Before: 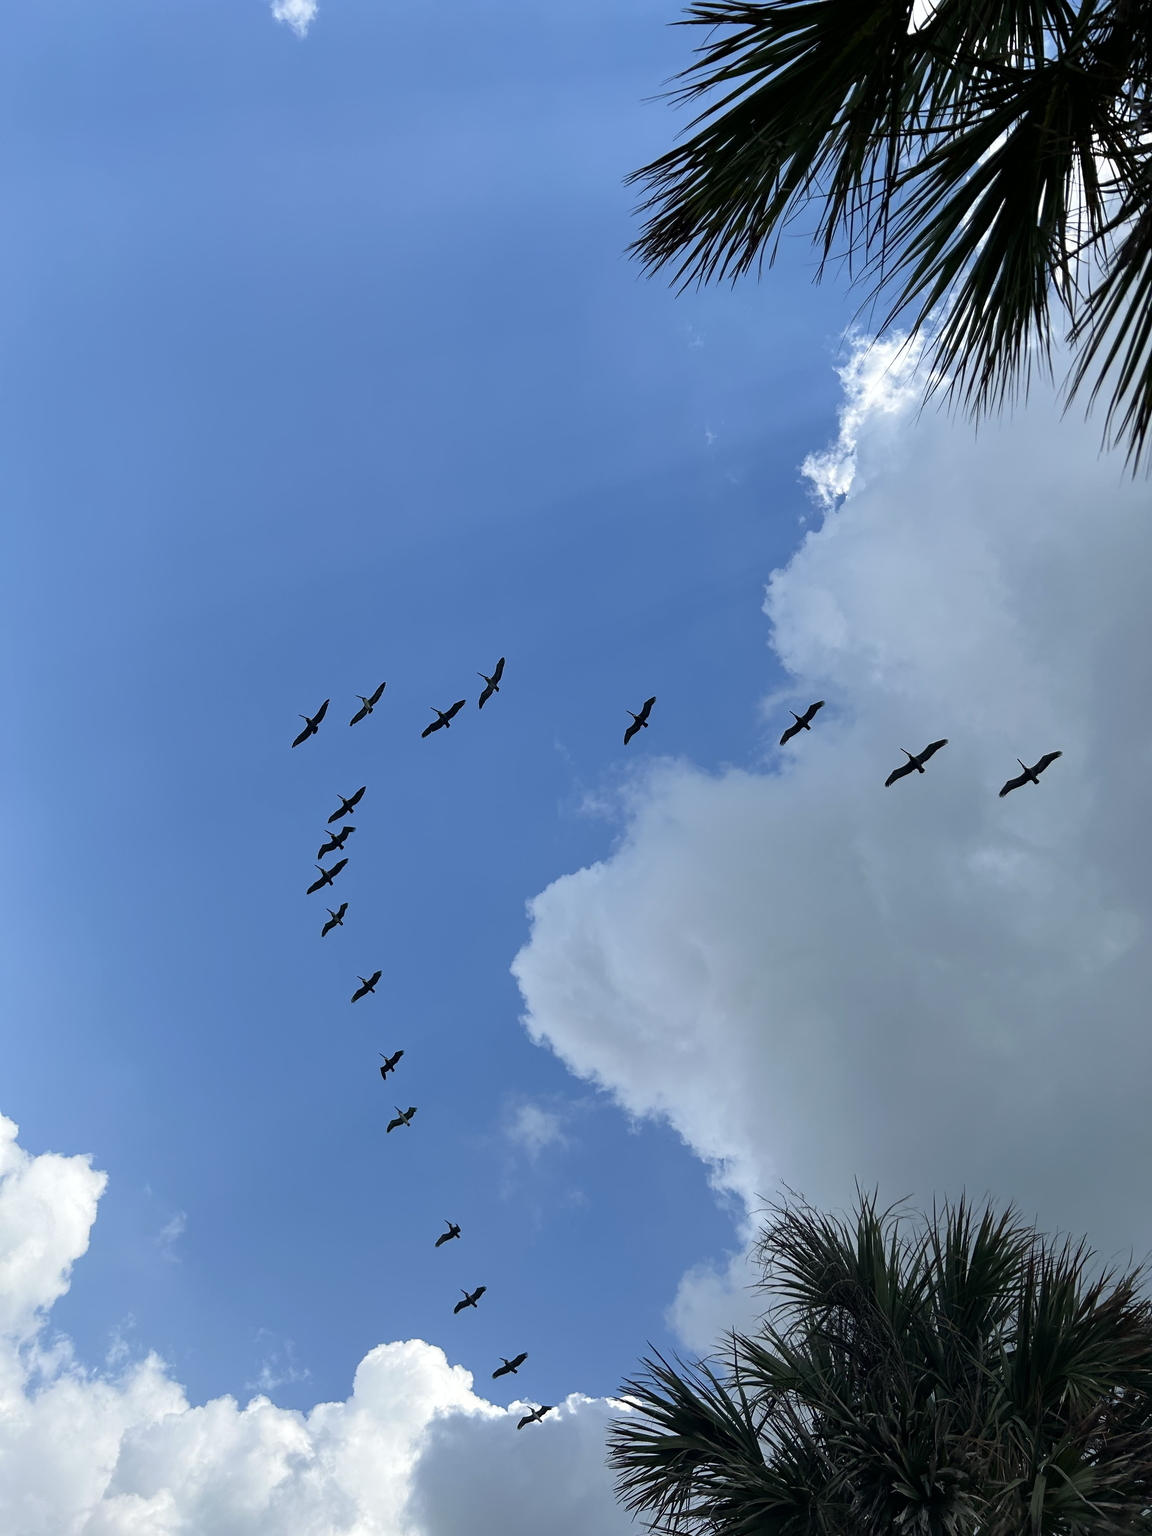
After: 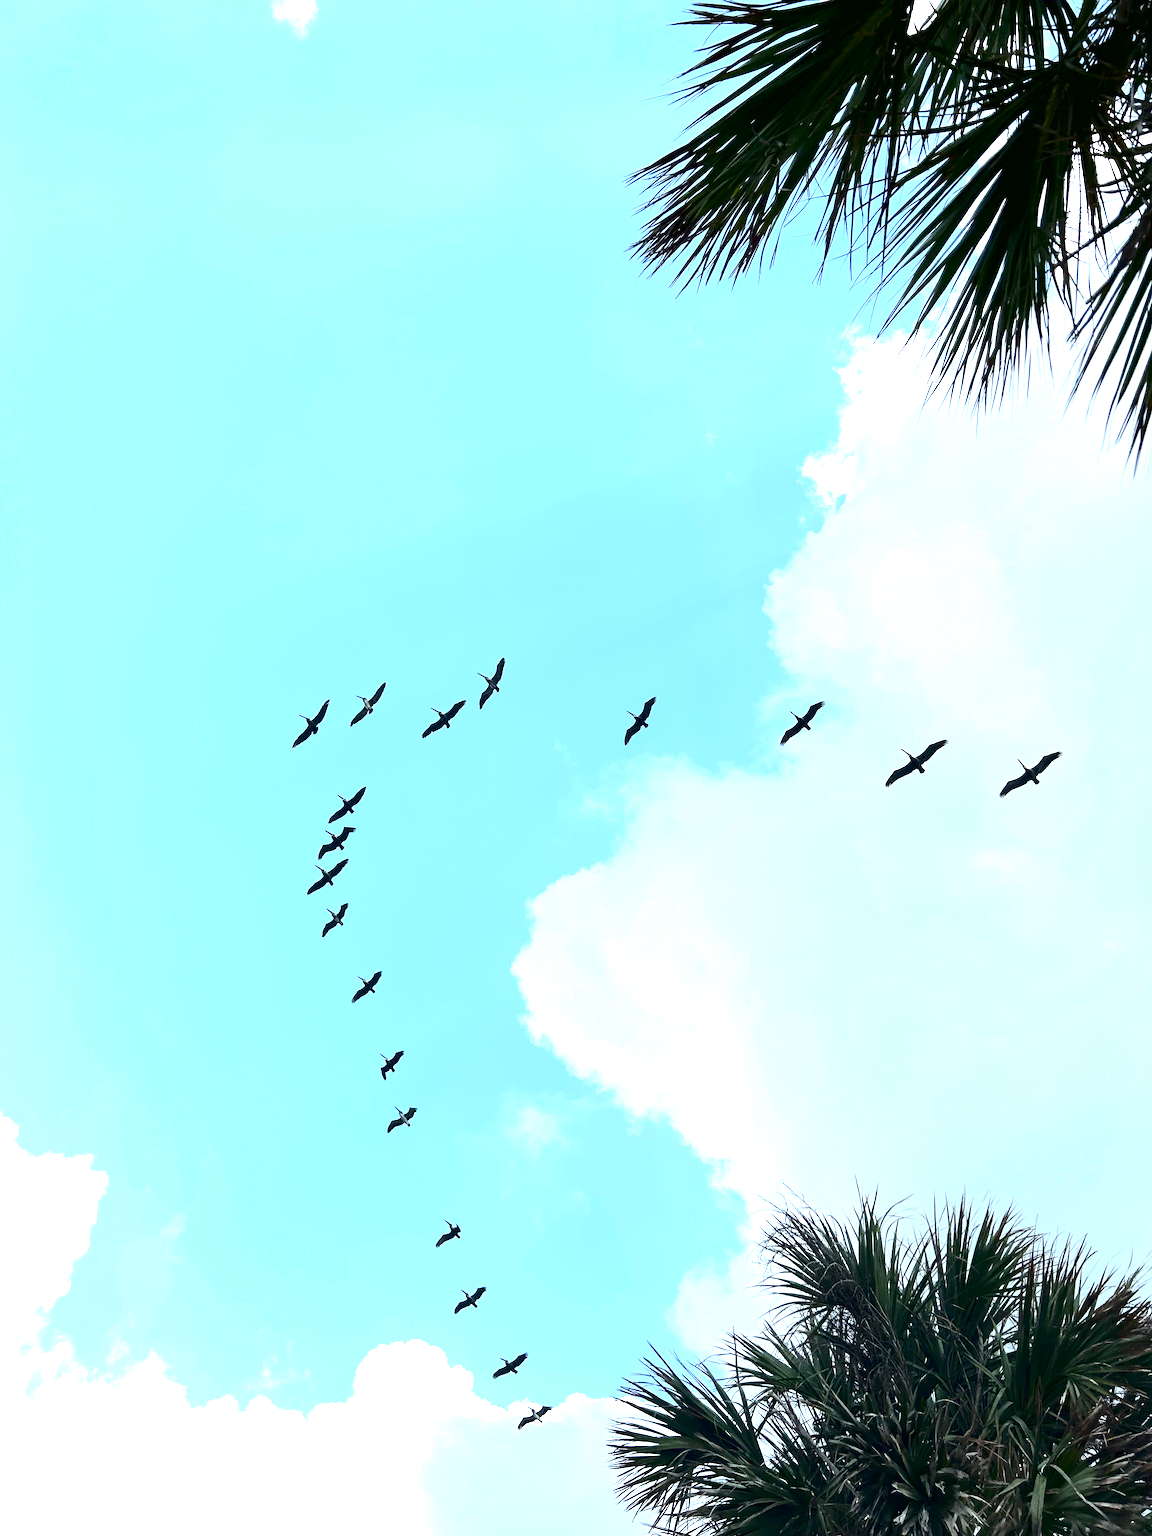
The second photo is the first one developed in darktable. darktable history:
exposure: black level correction 0, exposure 2.106 EV, compensate highlight preservation false
contrast brightness saturation: contrast 0.288
